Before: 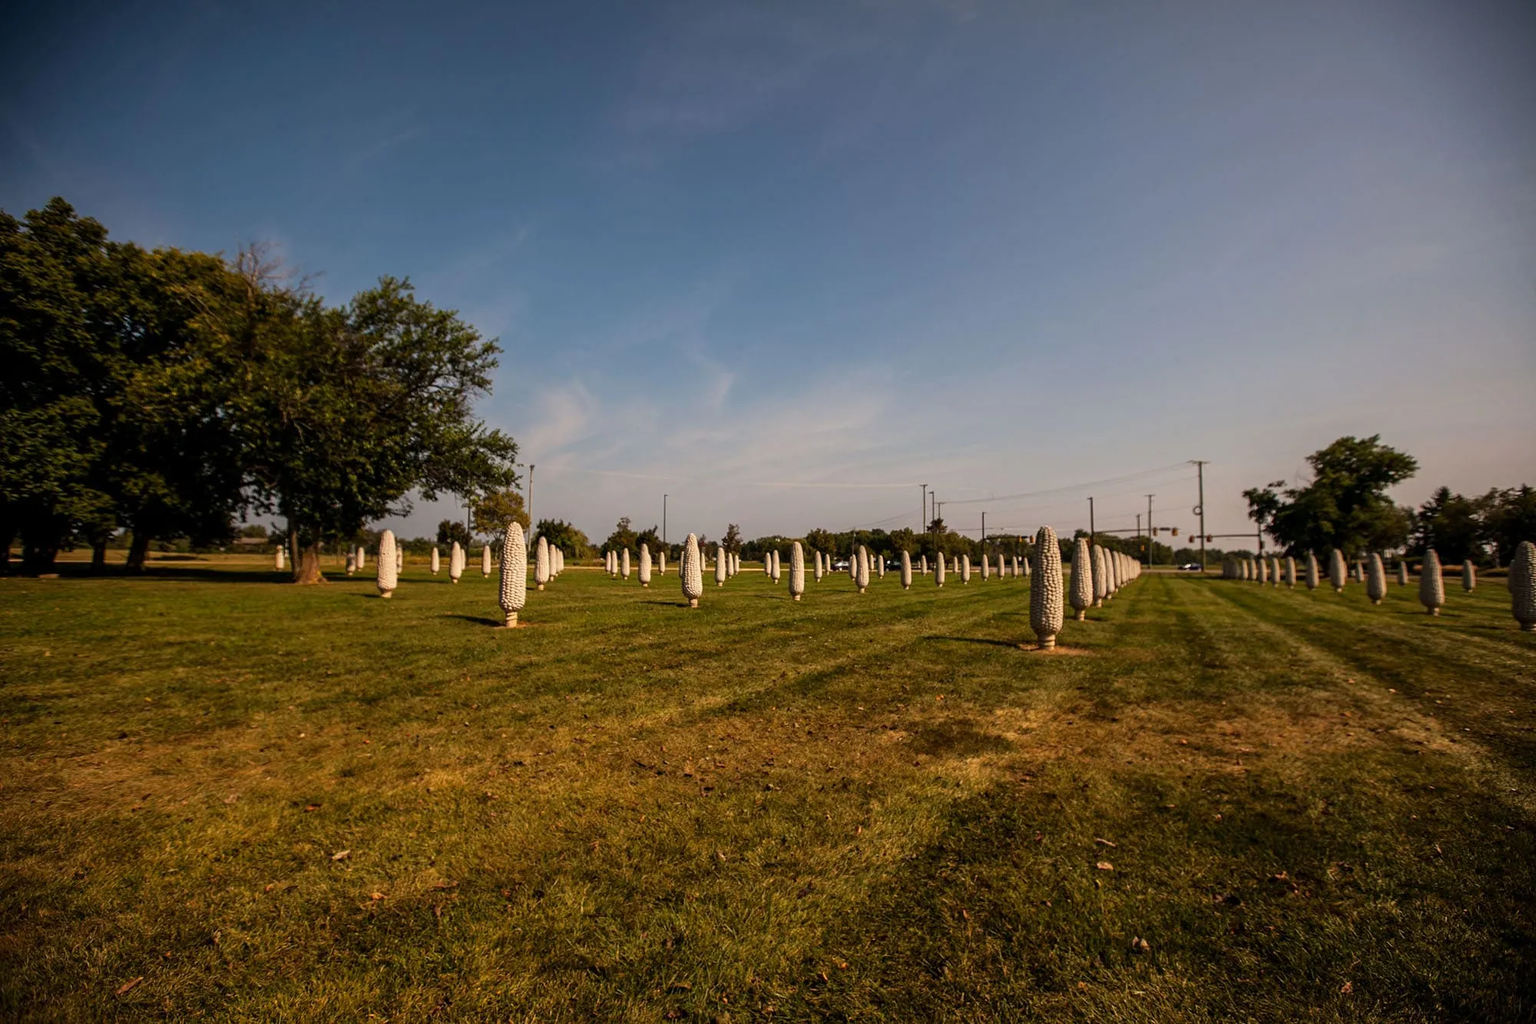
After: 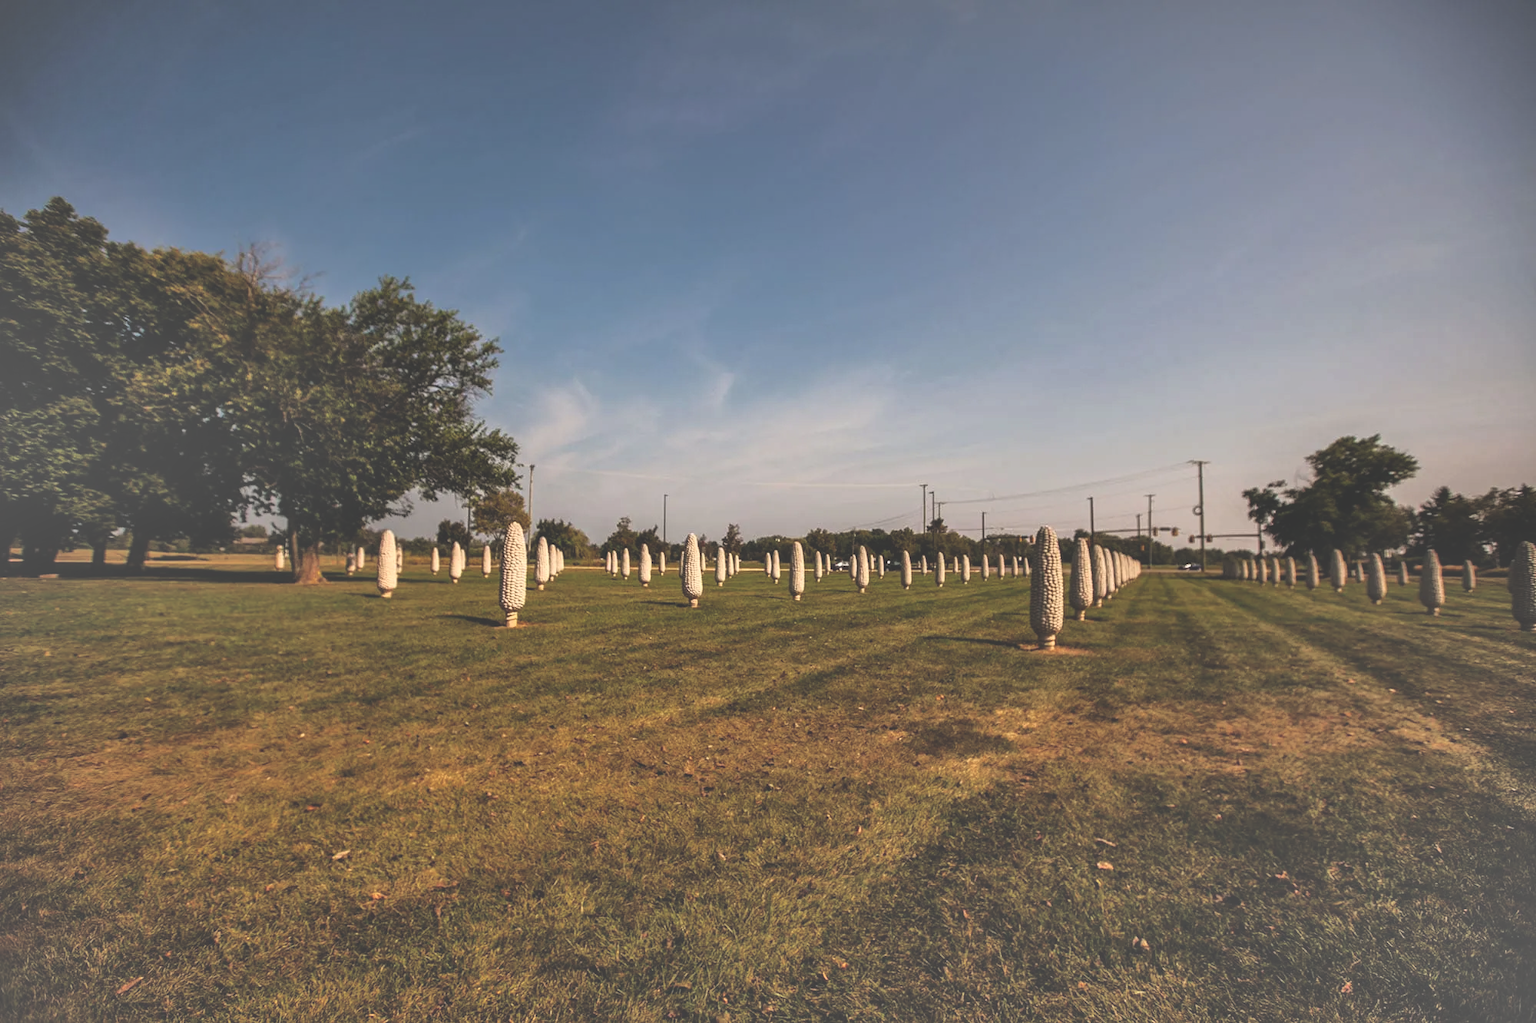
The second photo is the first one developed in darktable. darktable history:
tone curve: curves: ch0 [(0, 0) (0.003, 0.005) (0.011, 0.008) (0.025, 0.014) (0.044, 0.021) (0.069, 0.027) (0.1, 0.041) (0.136, 0.083) (0.177, 0.138) (0.224, 0.197) (0.277, 0.259) (0.335, 0.331) (0.399, 0.399) (0.468, 0.476) (0.543, 0.547) (0.623, 0.635) (0.709, 0.753) (0.801, 0.847) (0.898, 0.94) (1, 1)], color space Lab, independent channels, preserve colors none
exposure: black level correction -0.042, exposure 0.059 EV, compensate exposure bias true, compensate highlight preservation false
shadows and highlights: shadows 73.84, highlights -25.33, soften with gaussian
